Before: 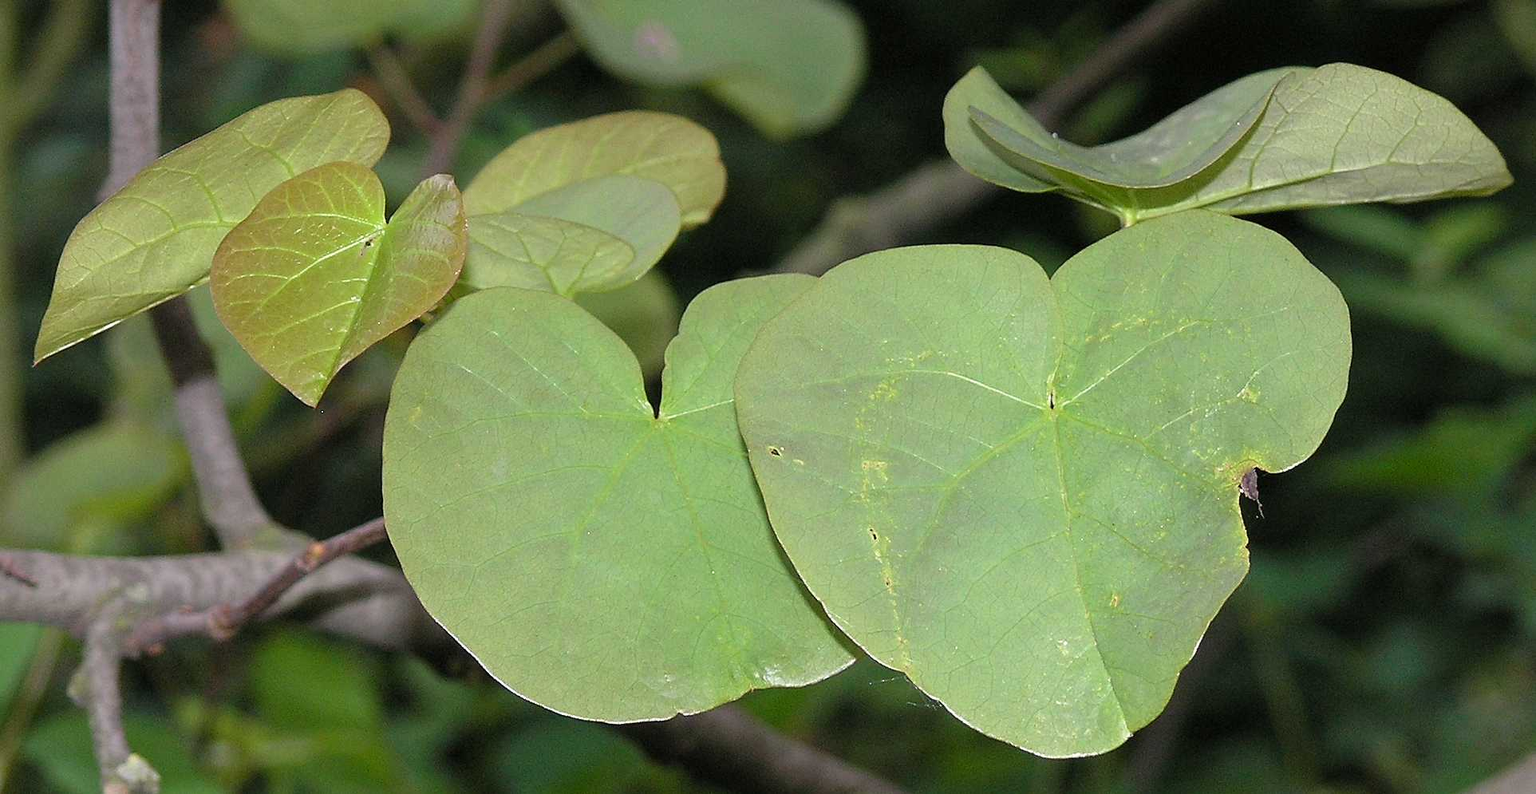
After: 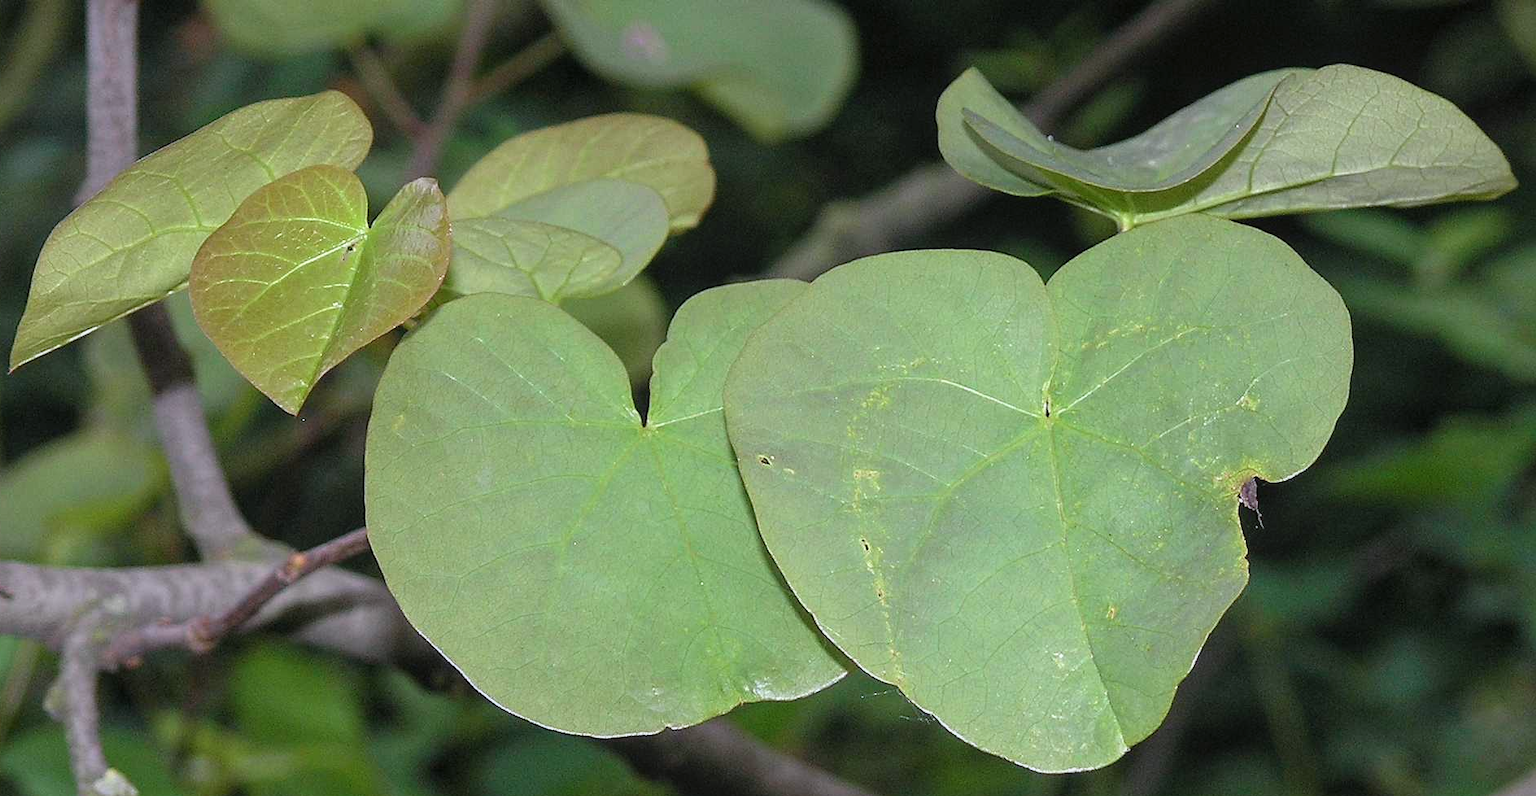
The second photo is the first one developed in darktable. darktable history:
color calibration: illuminant as shot in camera, x 0.358, y 0.373, temperature 4628.91 K, gamut compression 0.985
crop: left 1.643%, right 0.267%, bottom 1.515%
local contrast: detail 109%
